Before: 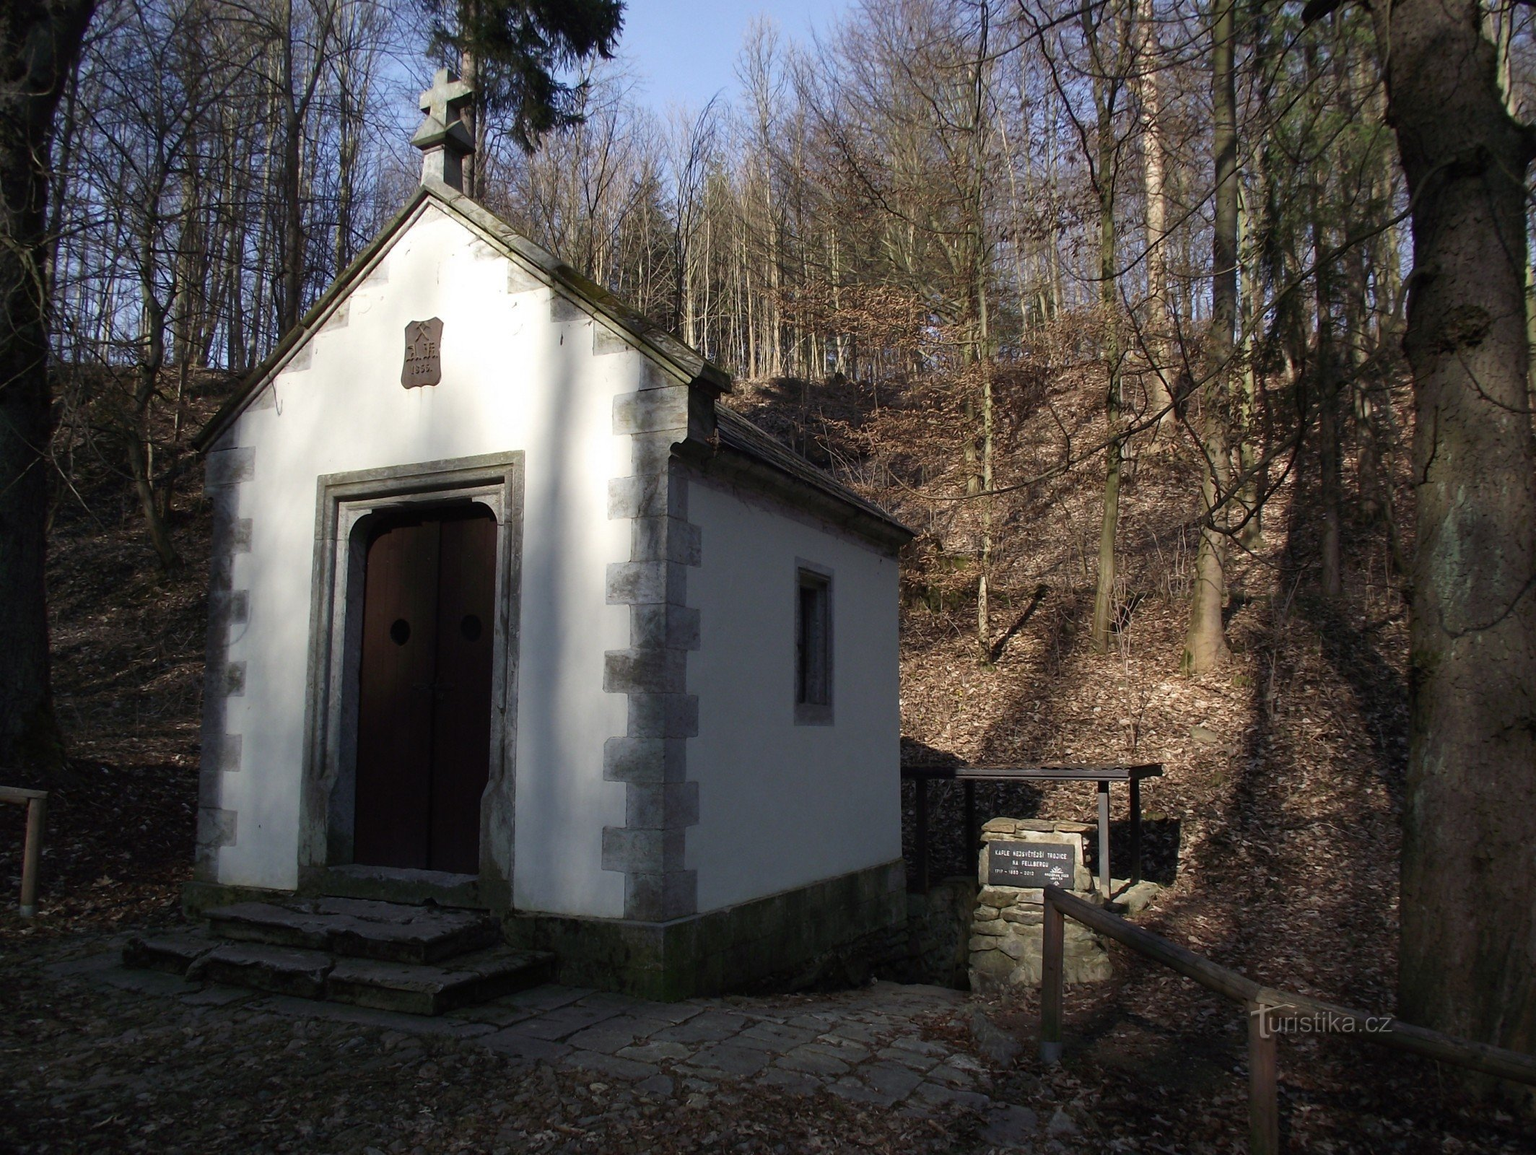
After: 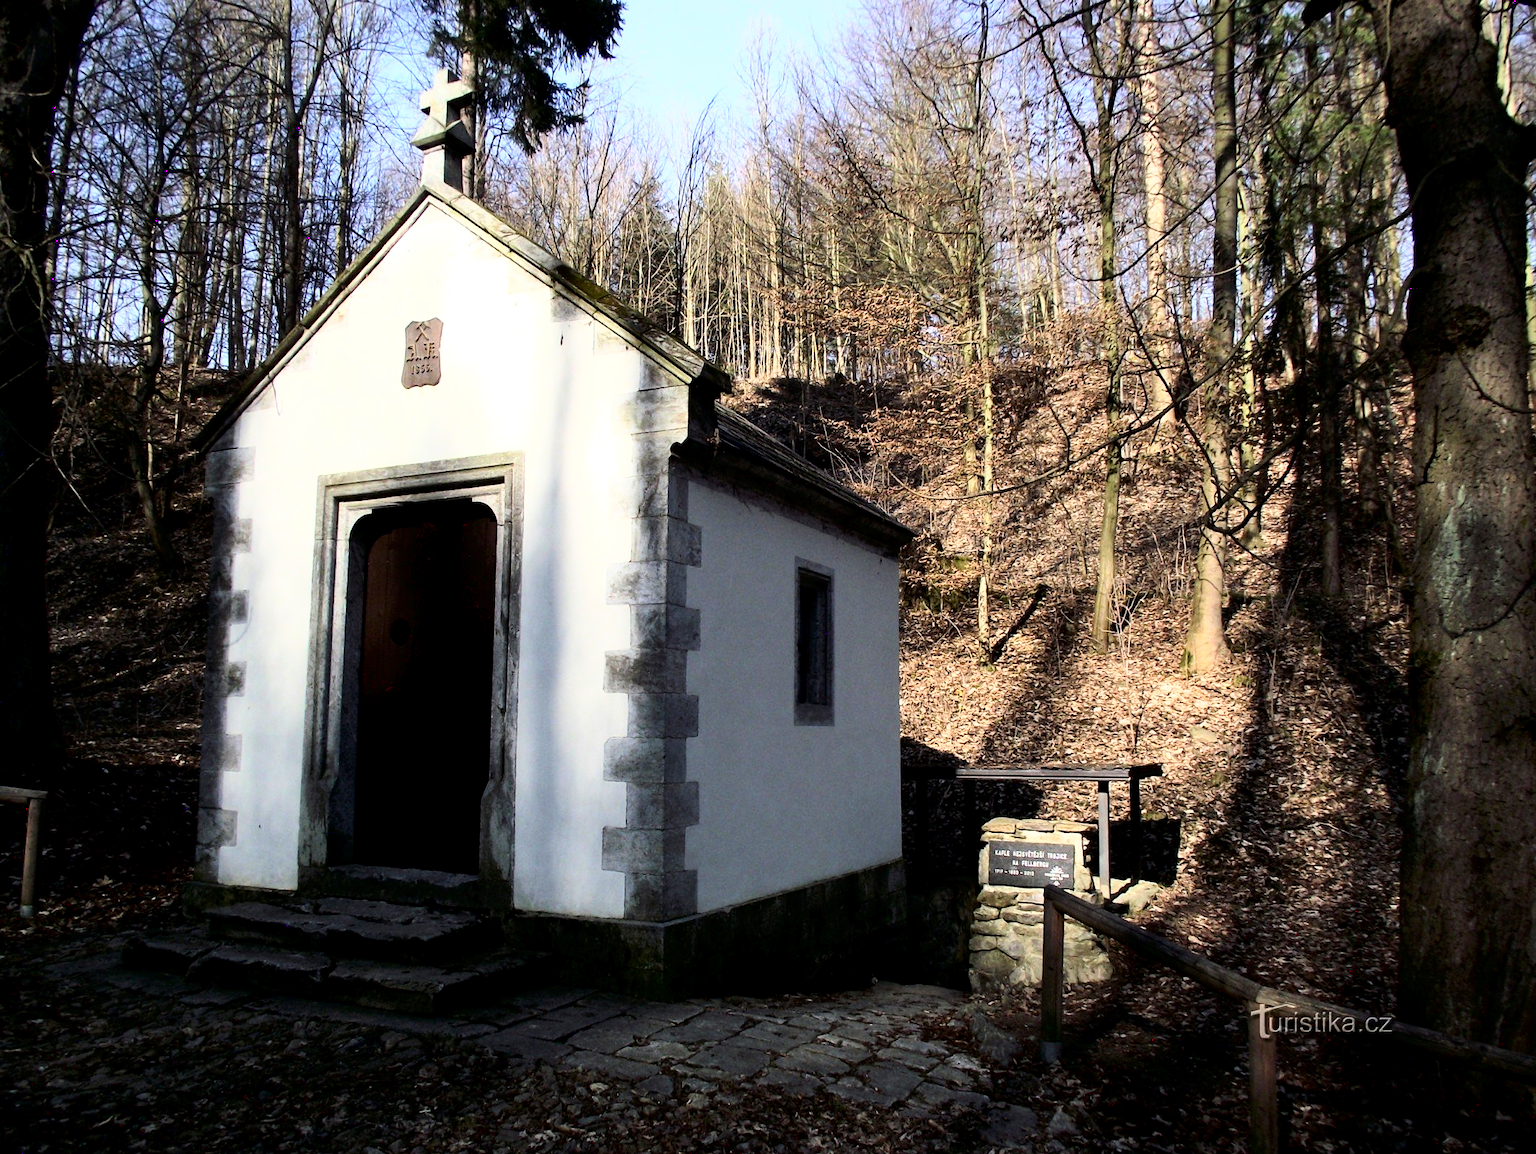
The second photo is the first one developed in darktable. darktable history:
exposure: black level correction 0.007, exposure 0.157 EV, compensate exposure bias true, compensate highlight preservation false
base curve: curves: ch0 [(0, 0) (0.007, 0.004) (0.027, 0.03) (0.046, 0.07) (0.207, 0.54) (0.442, 0.872) (0.673, 0.972) (1, 1)]
